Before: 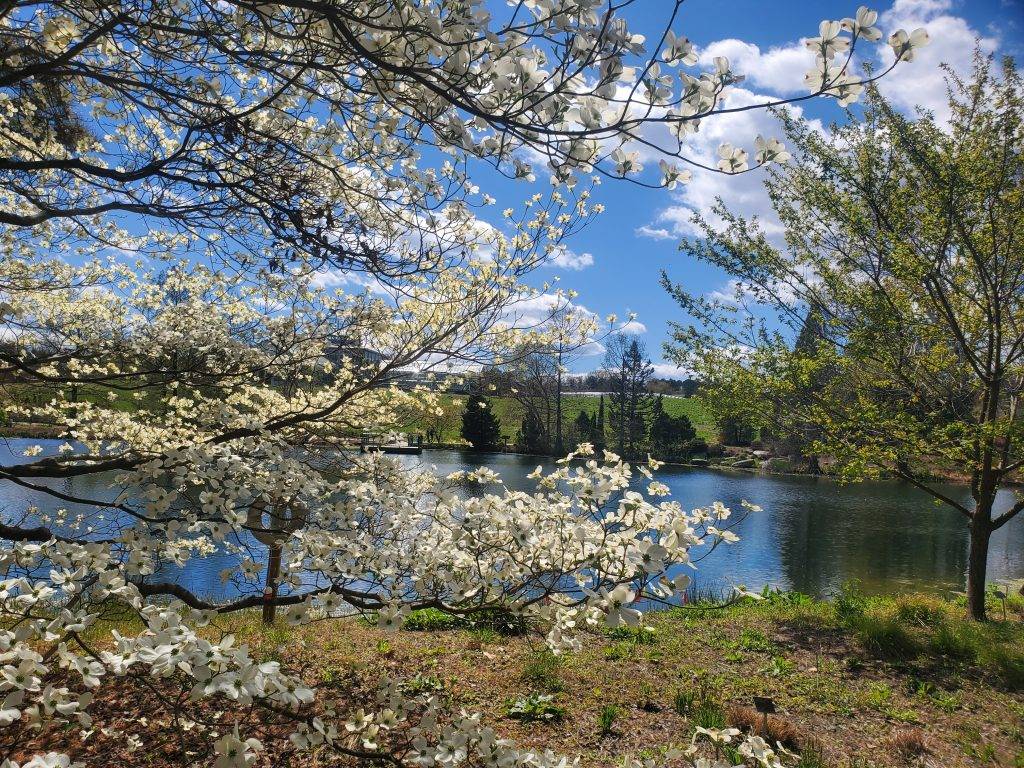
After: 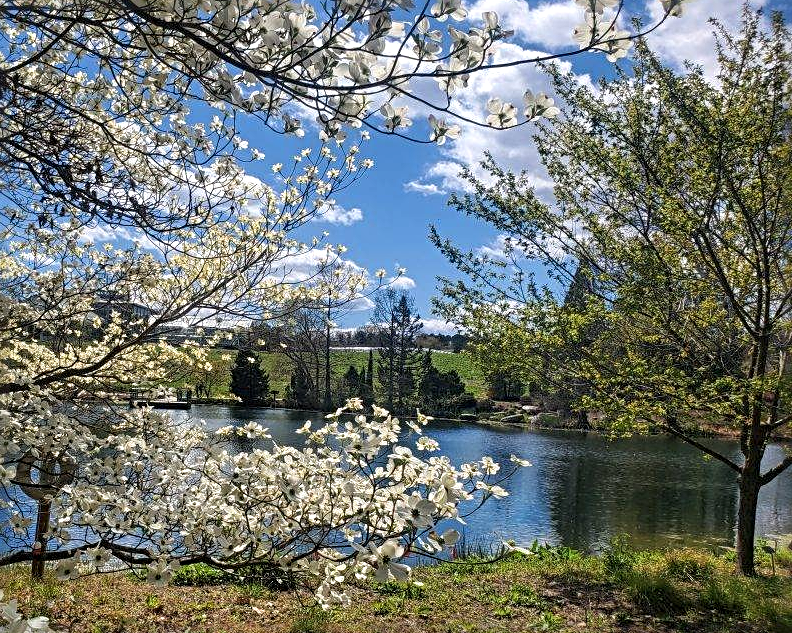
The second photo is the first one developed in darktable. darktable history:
crop: left 22.651%, top 5.896%, bottom 11.556%
local contrast: detail 130%
sharpen: radius 3.971
